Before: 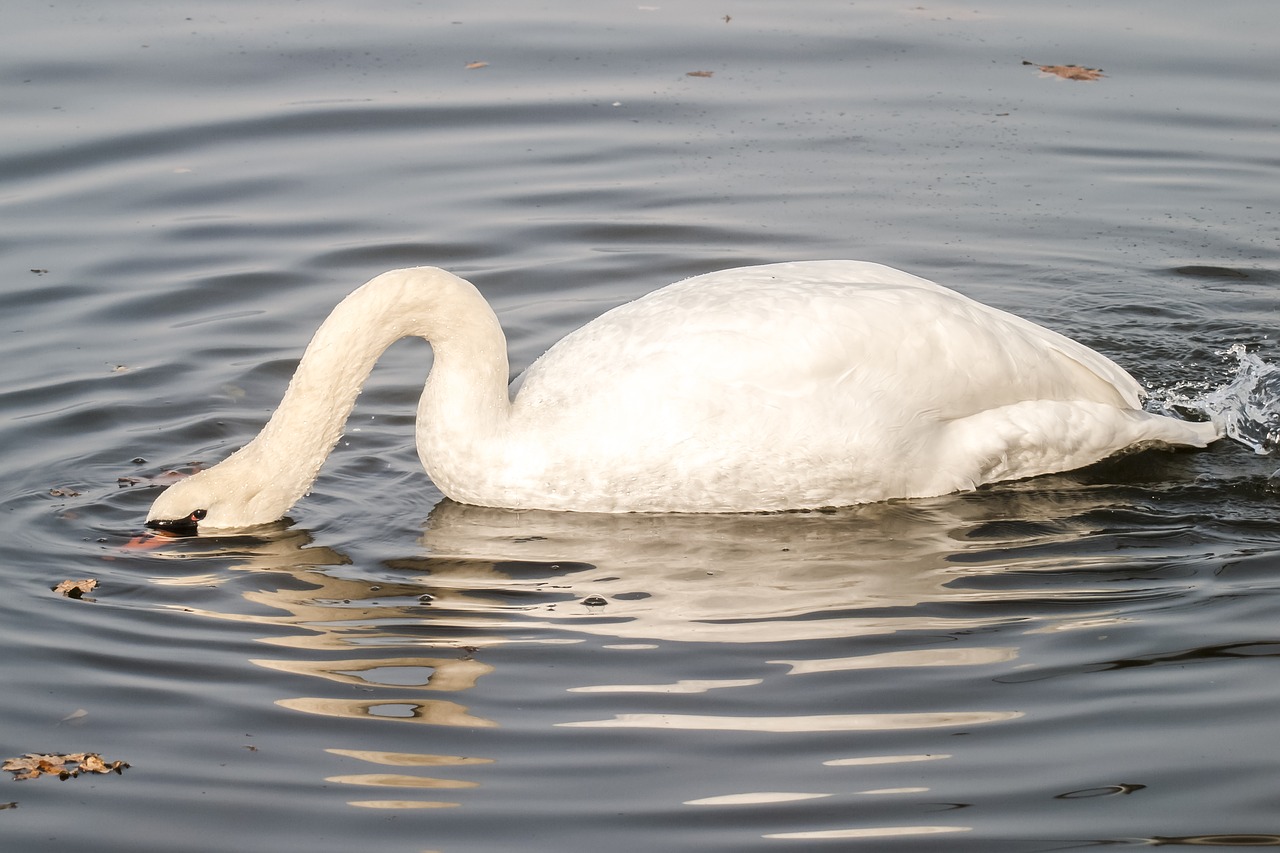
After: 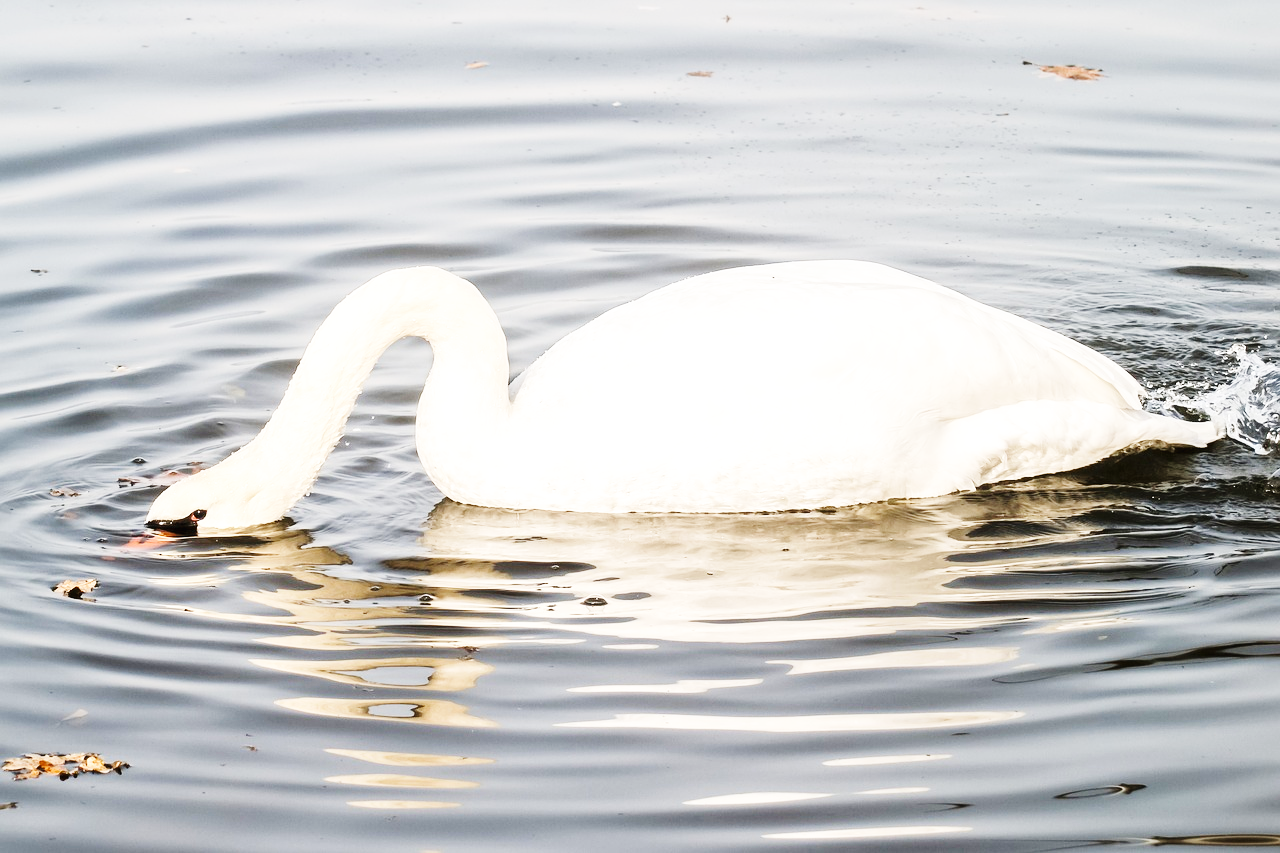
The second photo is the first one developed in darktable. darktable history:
base curve: curves: ch0 [(0, 0.003) (0.001, 0.002) (0.006, 0.004) (0.02, 0.022) (0.048, 0.086) (0.094, 0.234) (0.162, 0.431) (0.258, 0.629) (0.385, 0.8) (0.548, 0.918) (0.751, 0.988) (1, 1)], preserve colors none
color balance rgb: global vibrance 1%, saturation formula JzAzBz (2021)
